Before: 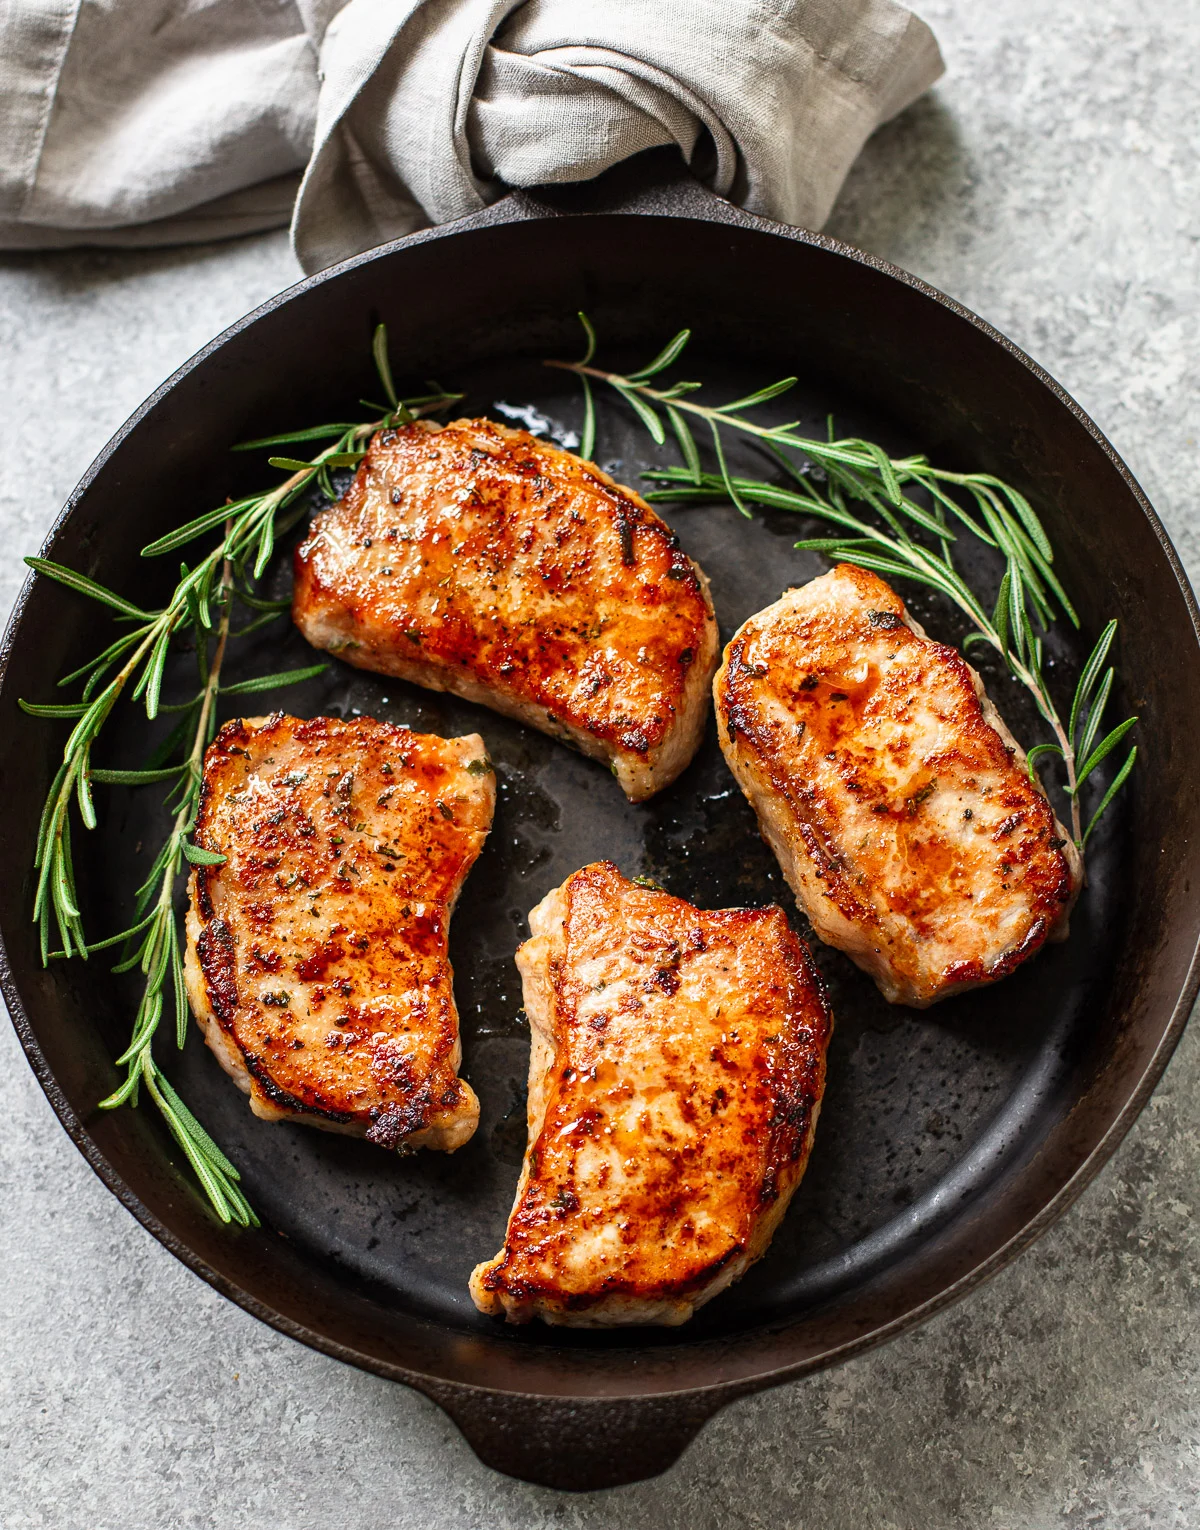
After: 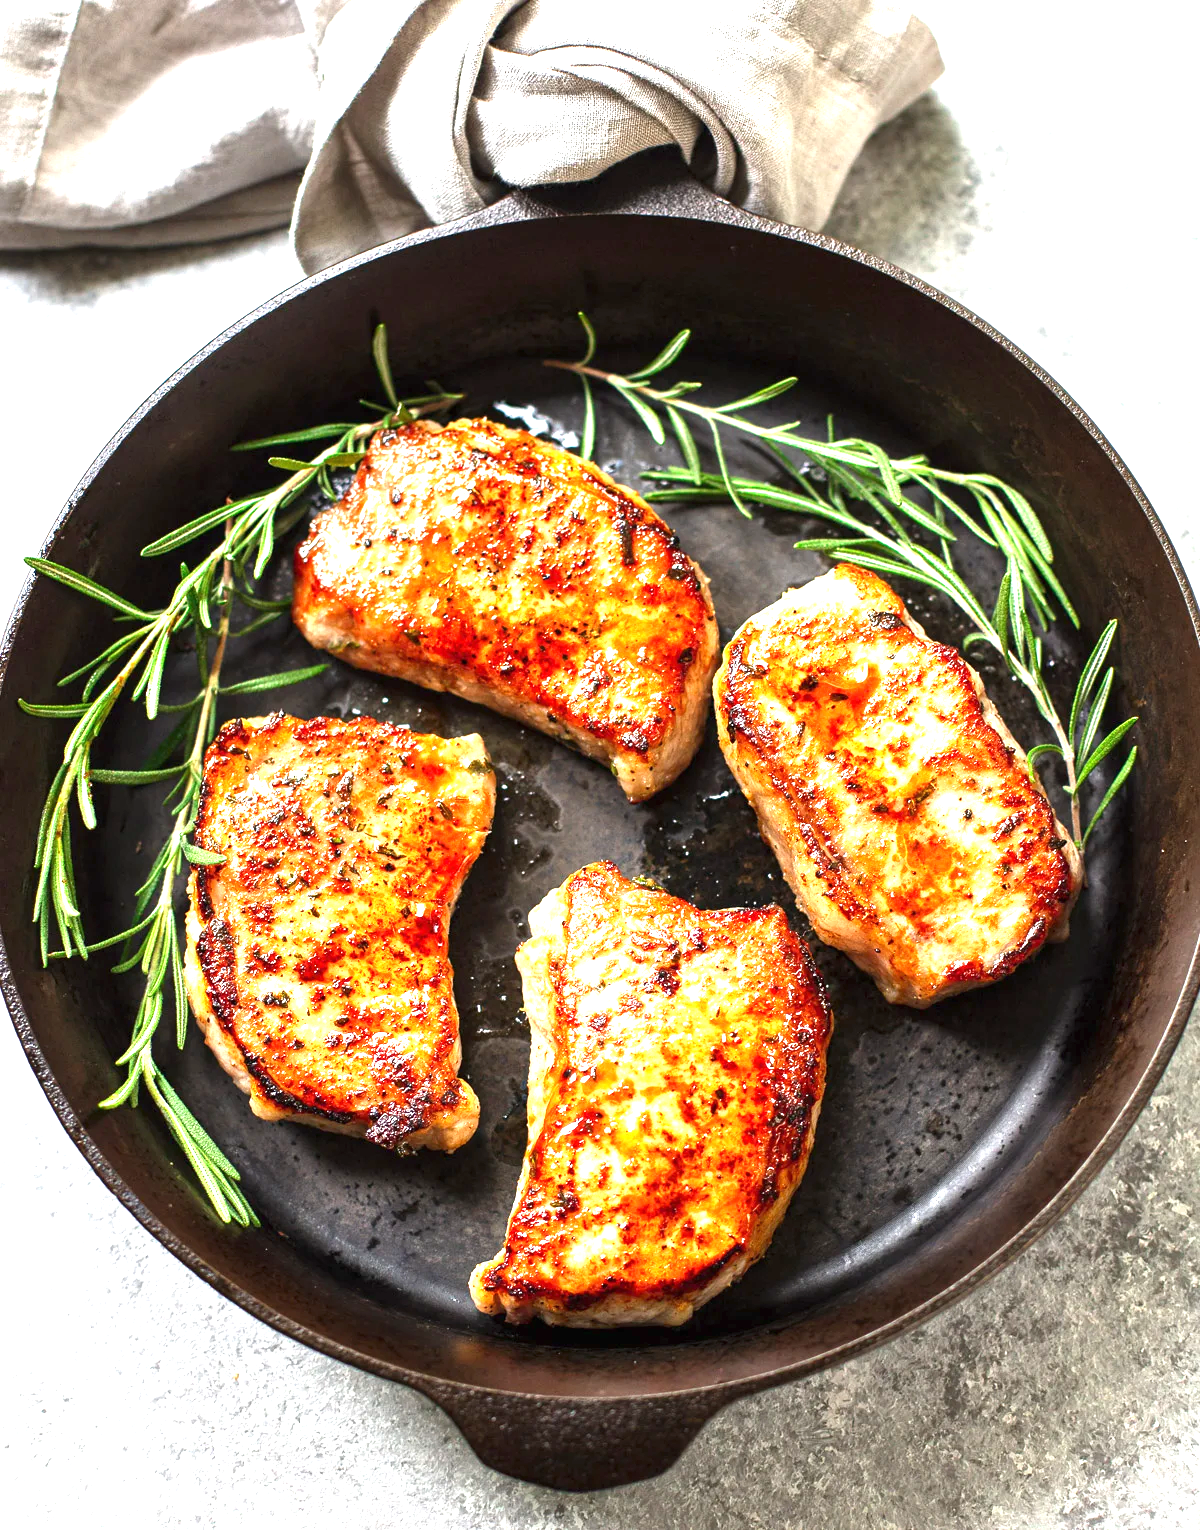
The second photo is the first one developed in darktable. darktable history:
exposure: black level correction 0, exposure 1.471 EV, compensate highlight preservation false
